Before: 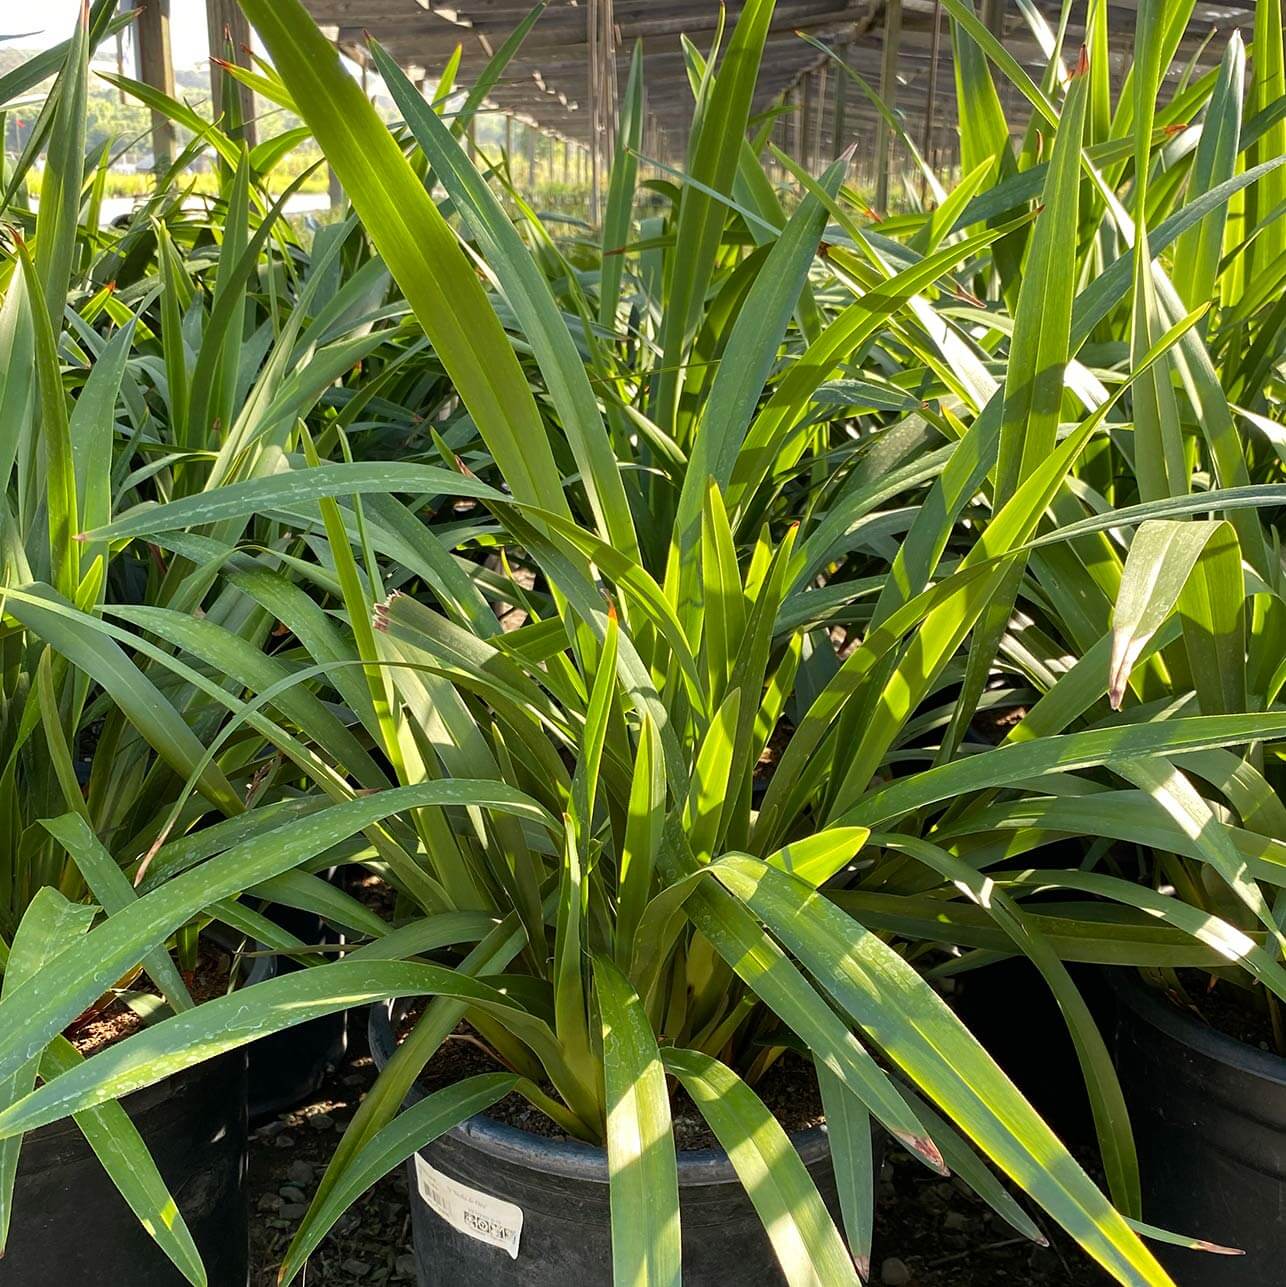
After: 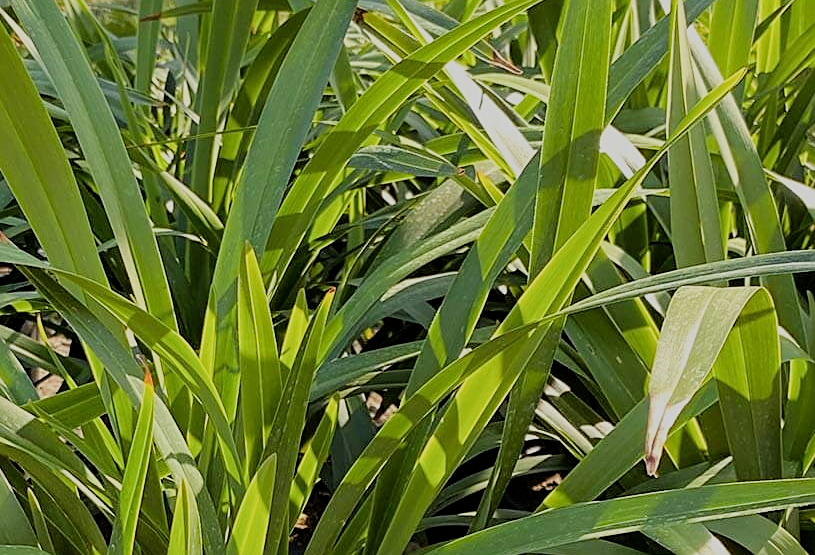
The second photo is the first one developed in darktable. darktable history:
crop: left 36.135%, top 18.241%, right 0.439%, bottom 38.563%
filmic rgb: black relative exposure -7.21 EV, white relative exposure 5.39 EV, hardness 3.02
sharpen: on, module defaults
